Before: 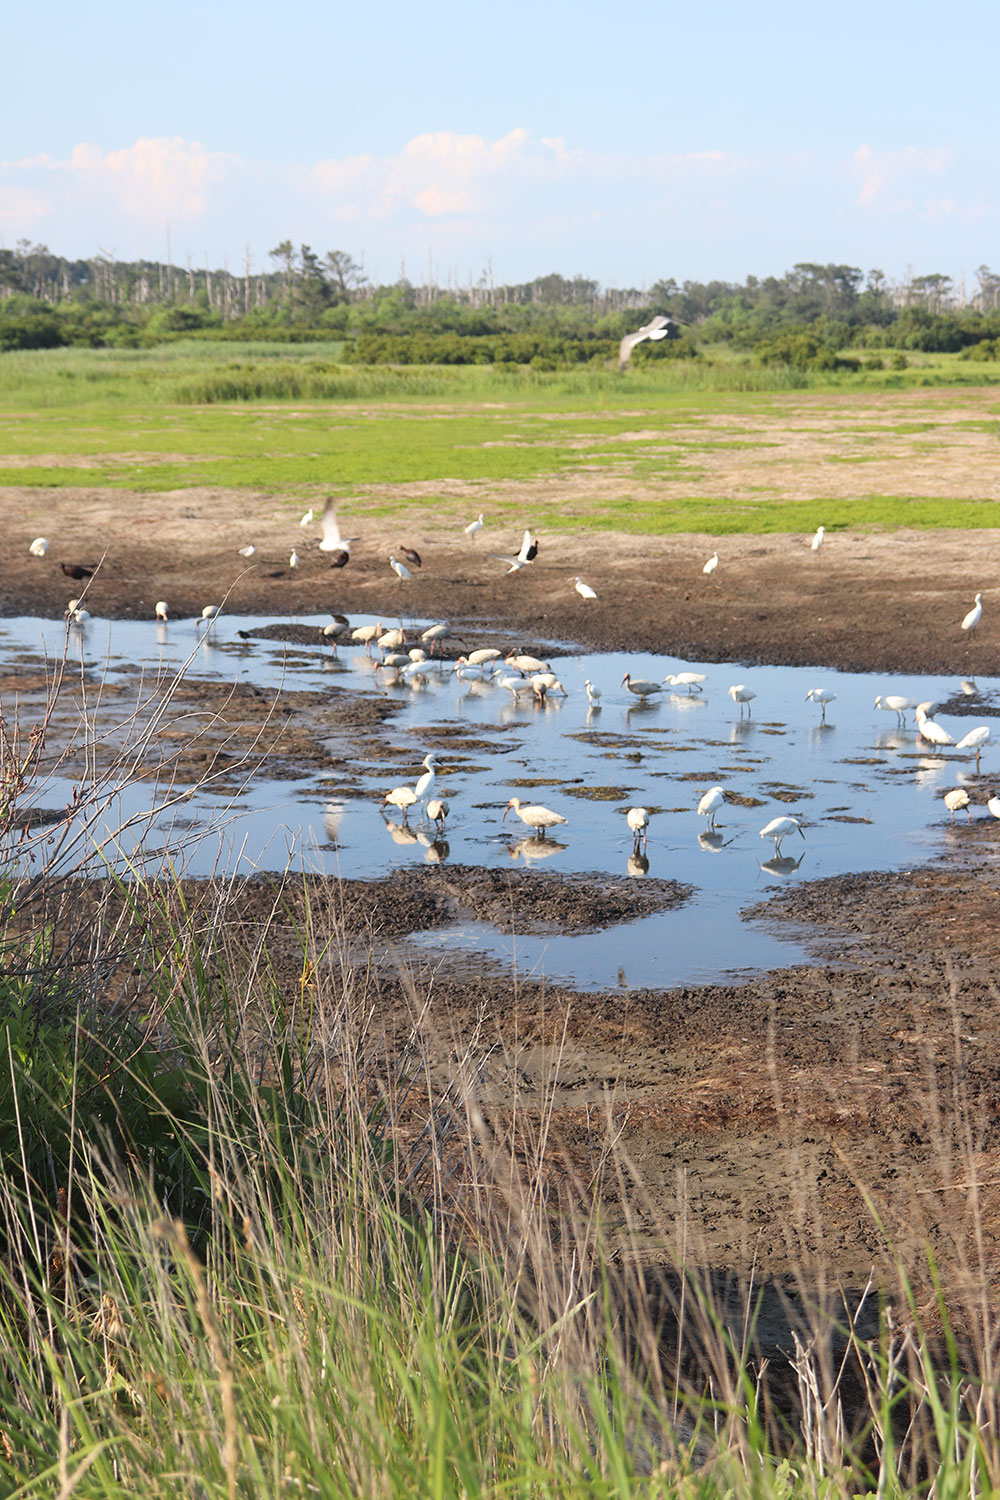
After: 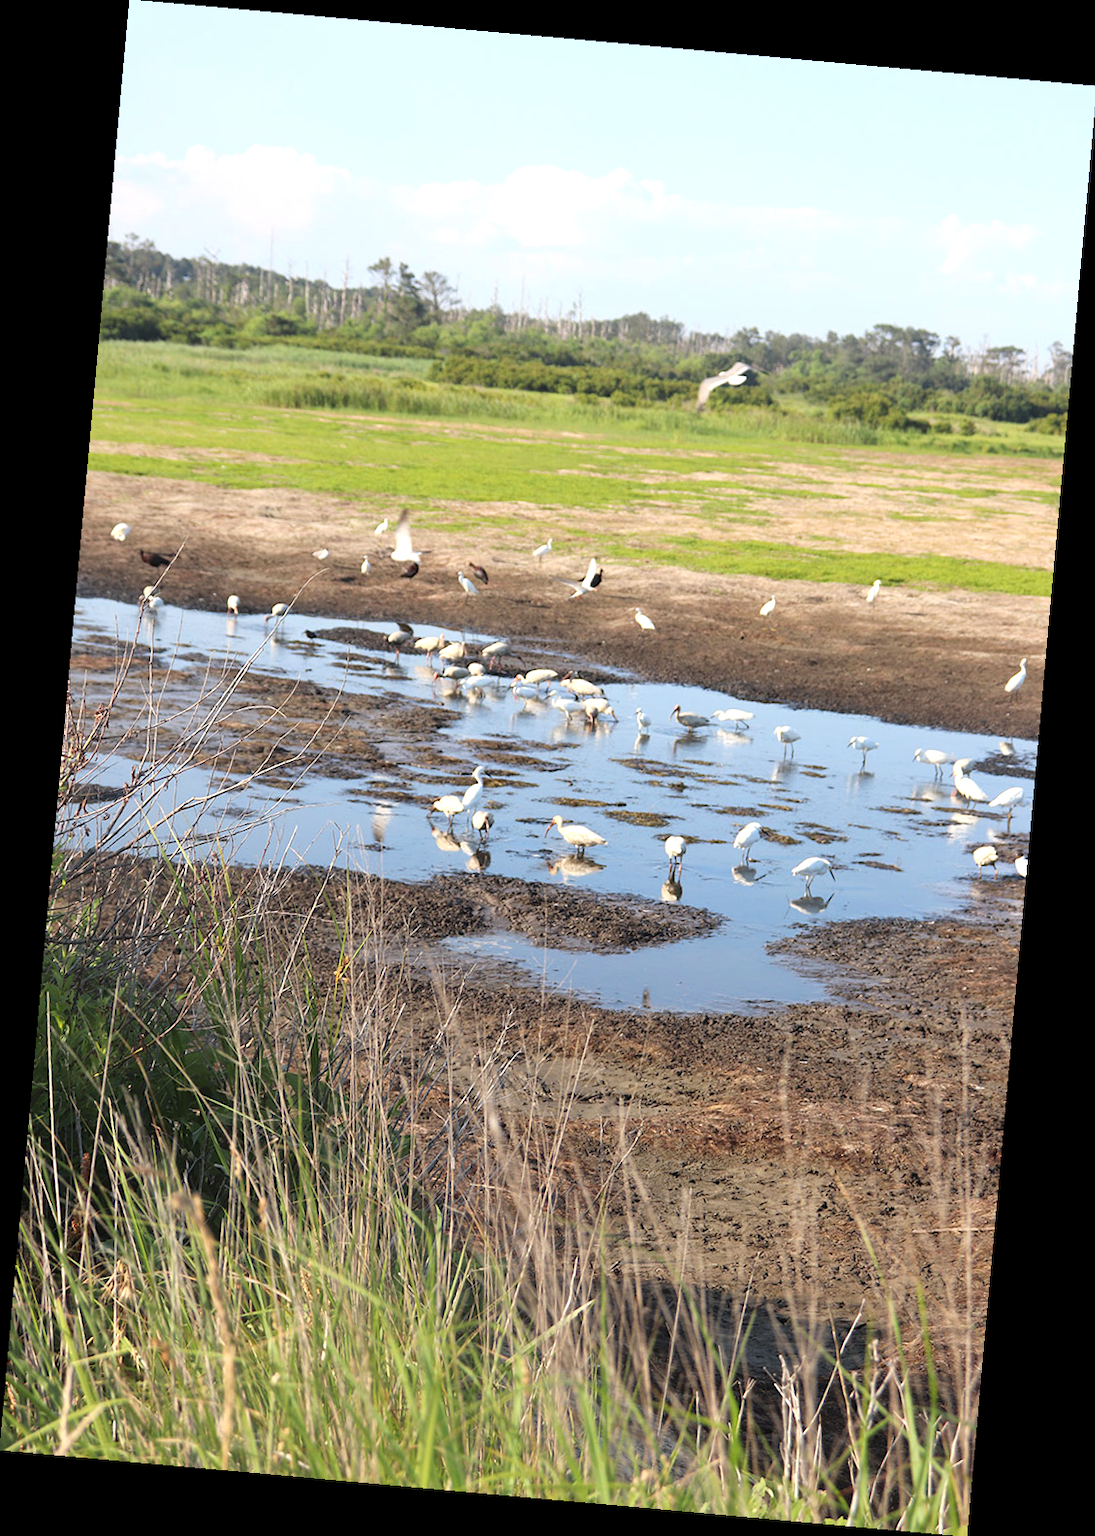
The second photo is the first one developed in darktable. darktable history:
rotate and perspective: rotation 5.12°, automatic cropping off
exposure: exposure 0.3 EV, compensate highlight preservation false
